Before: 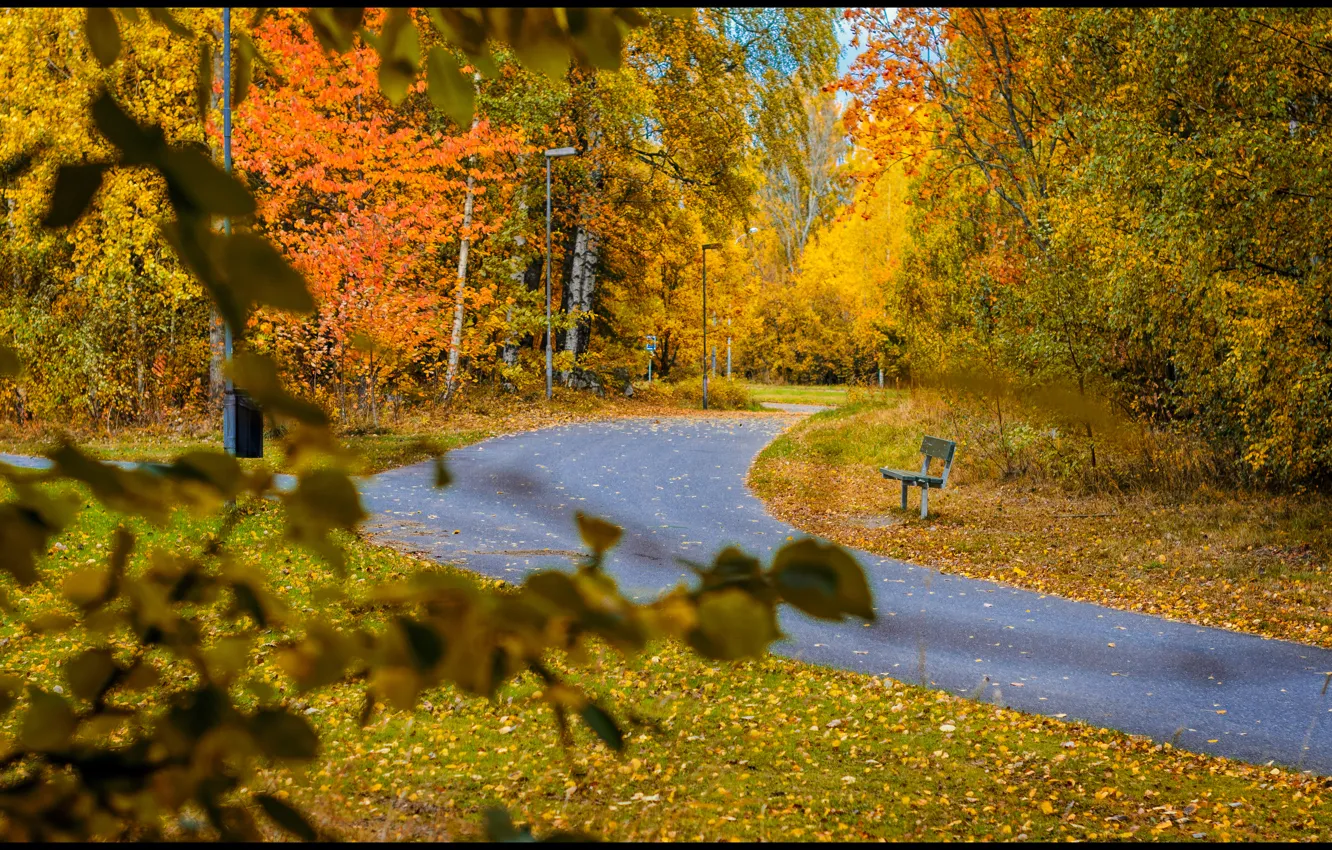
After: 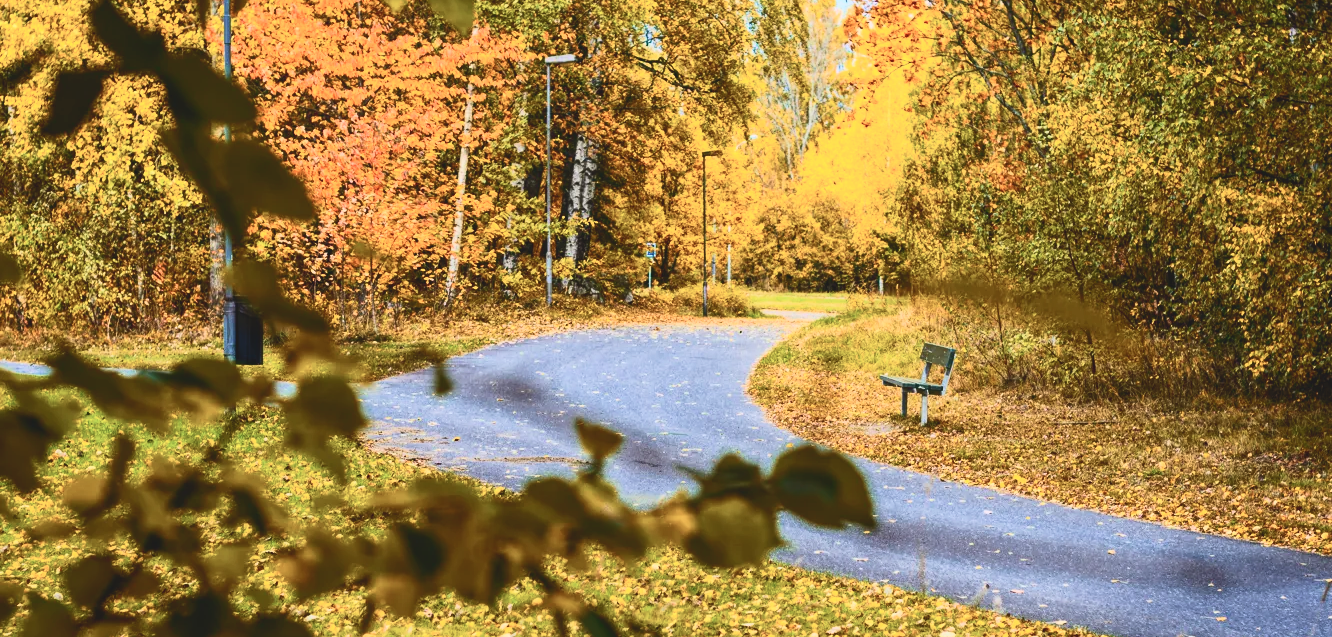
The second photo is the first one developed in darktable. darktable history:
crop: top 11.015%, bottom 13.944%
exposure: black level correction 0, exposure -0.797 EV, compensate highlight preservation false
velvia: on, module defaults
base curve: curves: ch0 [(0, 0) (0.666, 0.806) (1, 1)]
tone curve: curves: ch0 [(0, 0.098) (0.262, 0.324) (0.421, 0.59) (0.54, 0.803) (0.725, 0.922) (0.99, 0.974)], color space Lab, independent channels, preserve colors none
